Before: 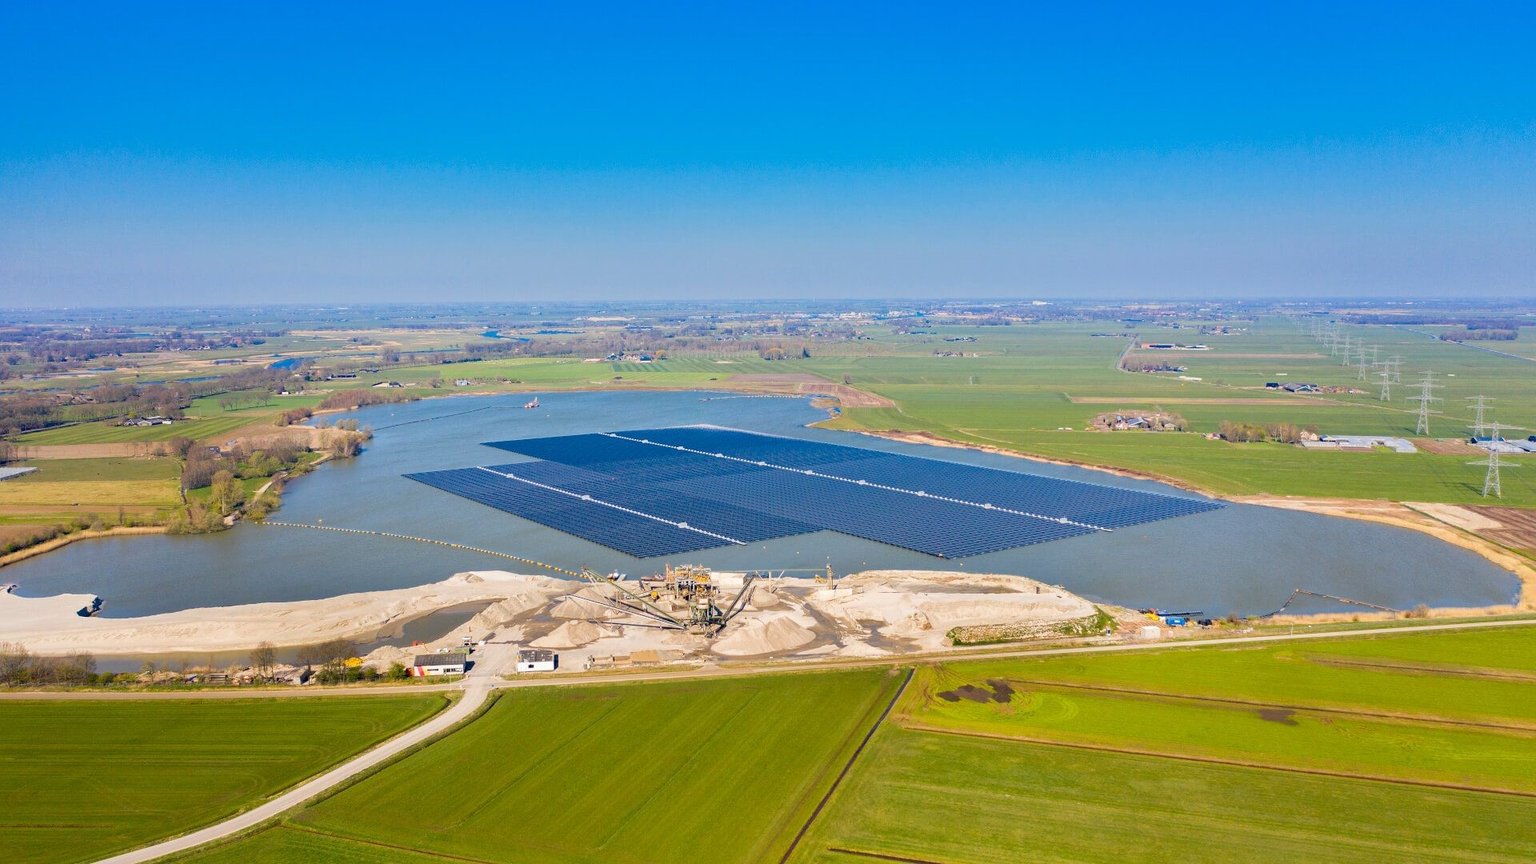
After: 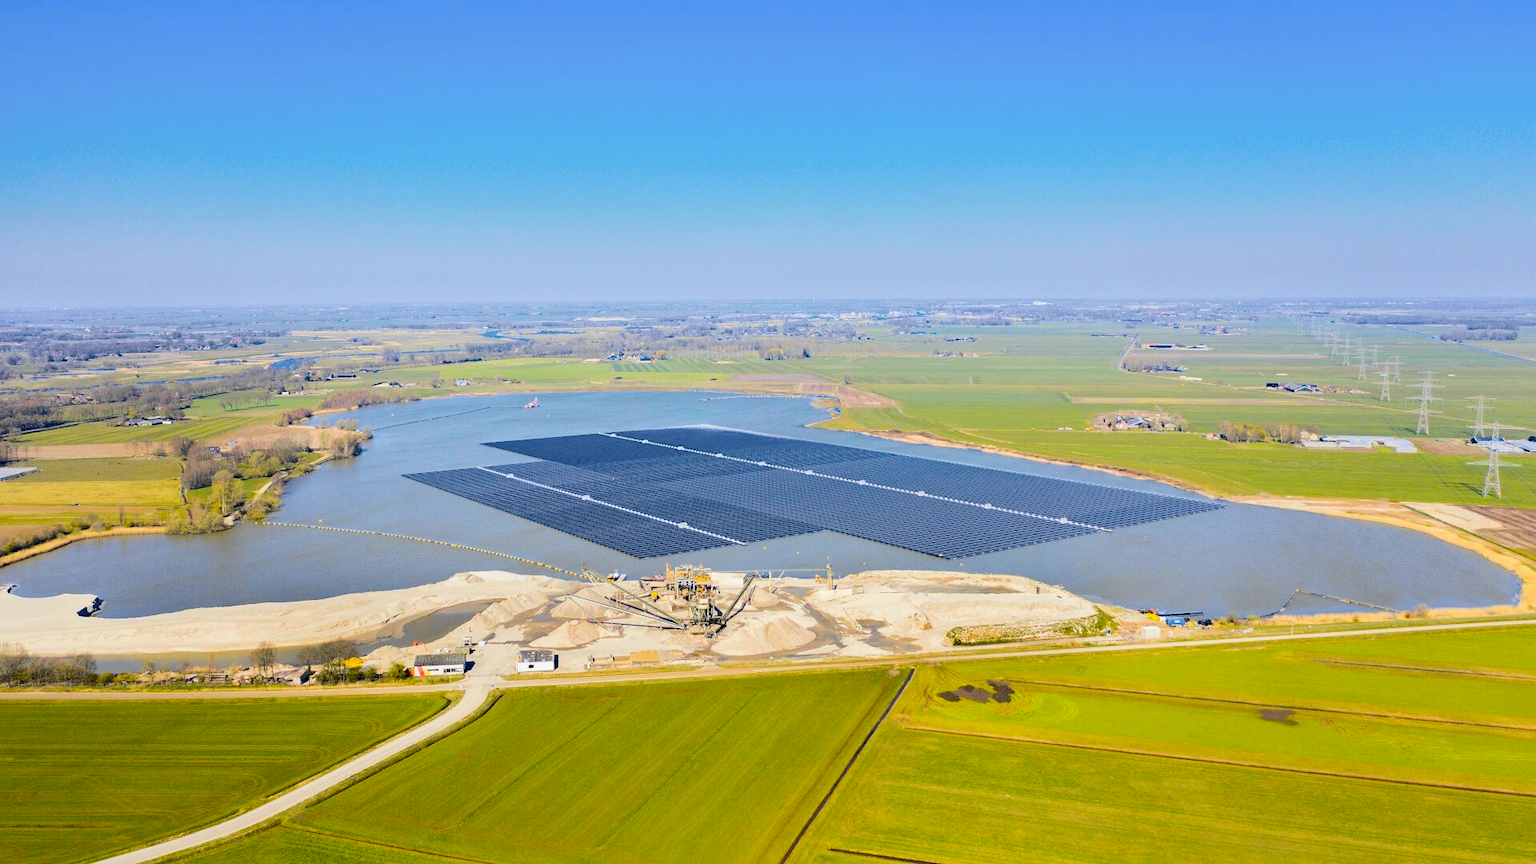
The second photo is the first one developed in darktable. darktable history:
tone curve: curves: ch0 [(0, 0.01) (0.097, 0.07) (0.204, 0.173) (0.447, 0.517) (0.539, 0.624) (0.733, 0.791) (0.879, 0.898) (1, 0.98)]; ch1 [(0, 0) (0.393, 0.415) (0.447, 0.448) (0.485, 0.494) (0.523, 0.509) (0.545, 0.541) (0.574, 0.561) (0.648, 0.674) (1, 1)]; ch2 [(0, 0) (0.369, 0.388) (0.449, 0.431) (0.499, 0.5) (0.521, 0.51) (0.53, 0.54) (0.564, 0.569) (0.674, 0.735) (1, 1)], color space Lab, independent channels, preserve colors none
